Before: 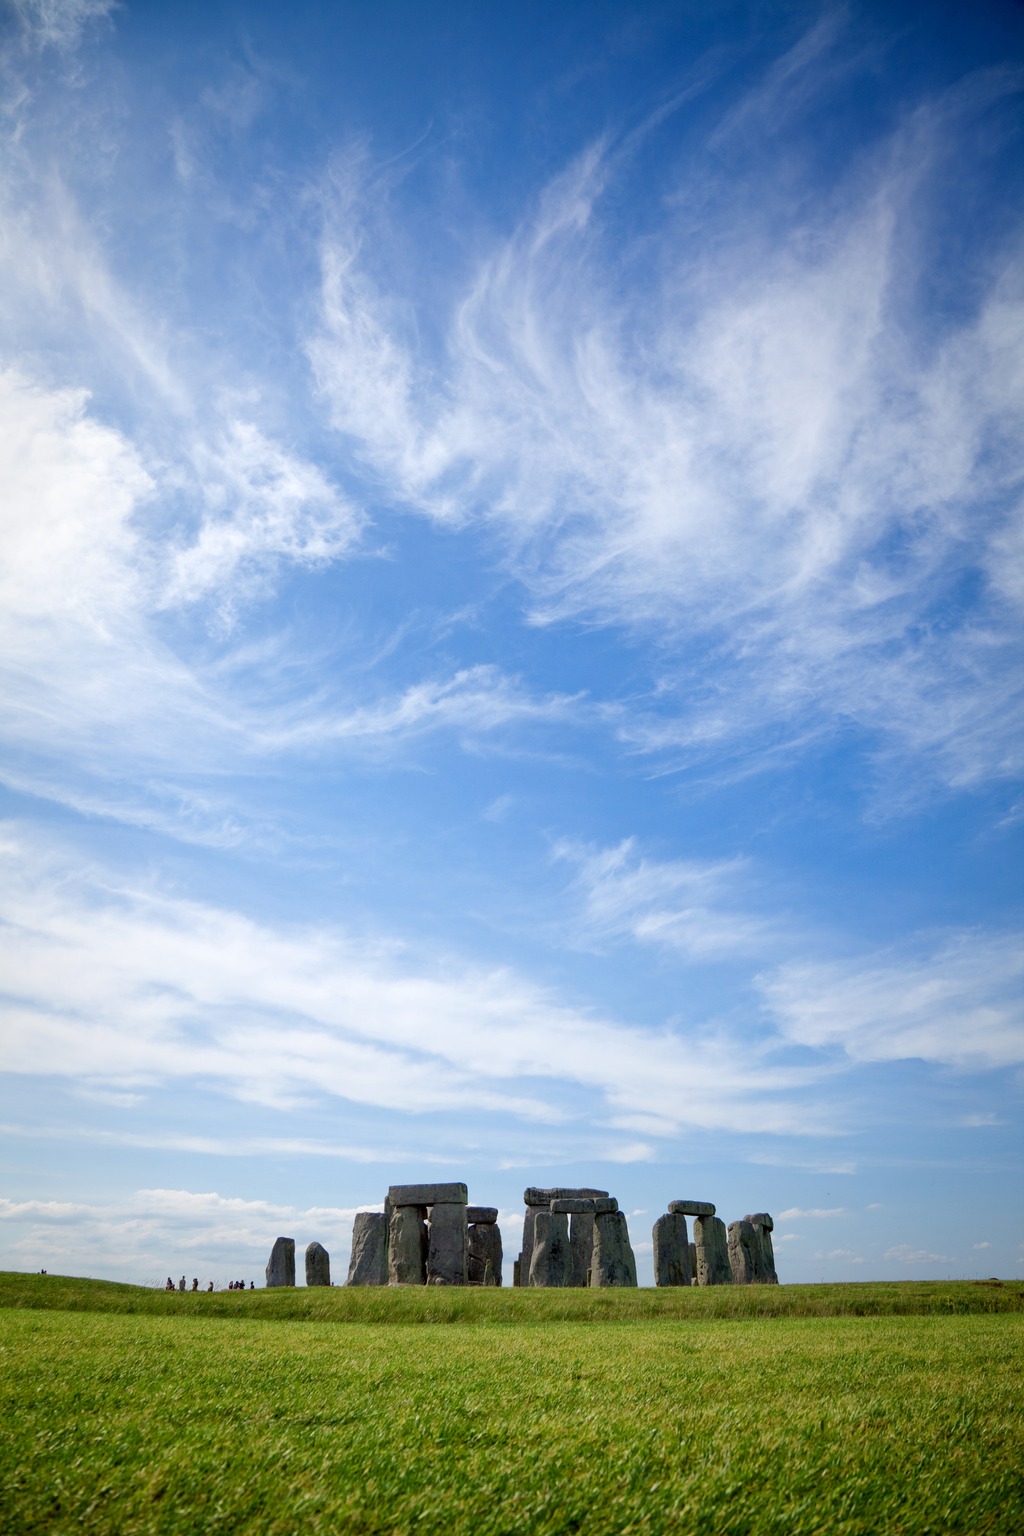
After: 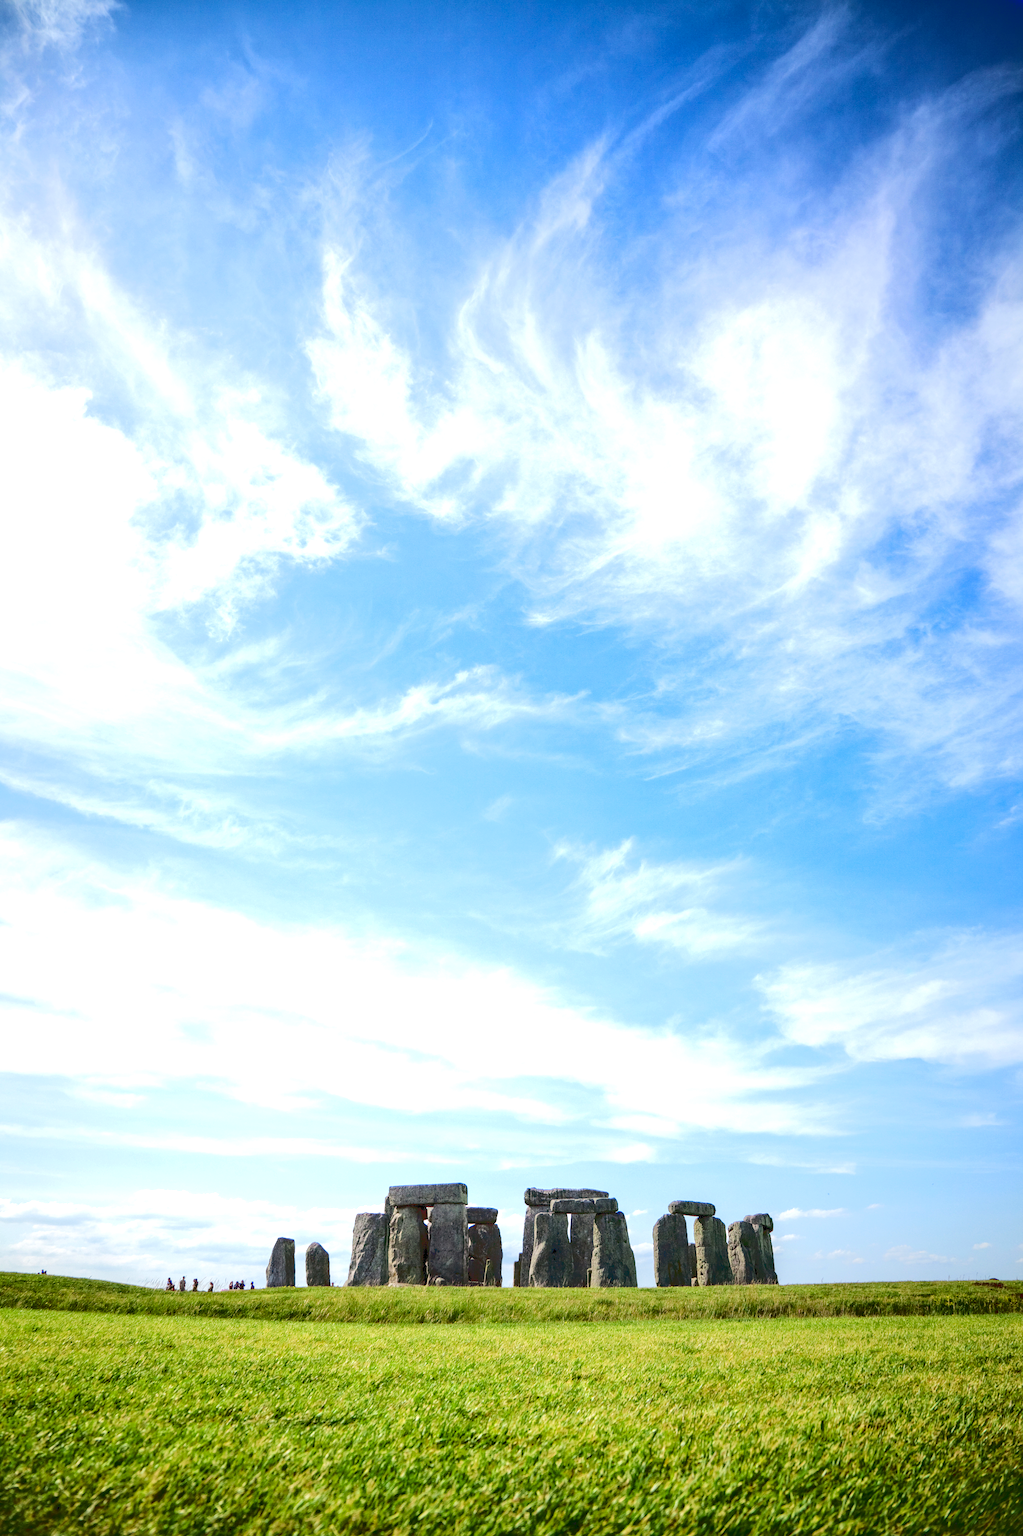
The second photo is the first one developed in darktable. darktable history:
tone equalizer: -8 EV -0.713 EV, -7 EV -0.717 EV, -6 EV -0.585 EV, -5 EV -0.394 EV, -3 EV 0.373 EV, -2 EV 0.6 EV, -1 EV 0.699 EV, +0 EV 0.727 EV
local contrast: on, module defaults
tone curve: curves: ch0 [(0, 0) (0.003, 0.14) (0.011, 0.141) (0.025, 0.141) (0.044, 0.142) (0.069, 0.146) (0.1, 0.151) (0.136, 0.16) (0.177, 0.182) (0.224, 0.214) (0.277, 0.272) (0.335, 0.35) (0.399, 0.453) (0.468, 0.548) (0.543, 0.634) (0.623, 0.715) (0.709, 0.778) (0.801, 0.848) (0.898, 0.902) (1, 1)], color space Lab, linked channels, preserve colors none
